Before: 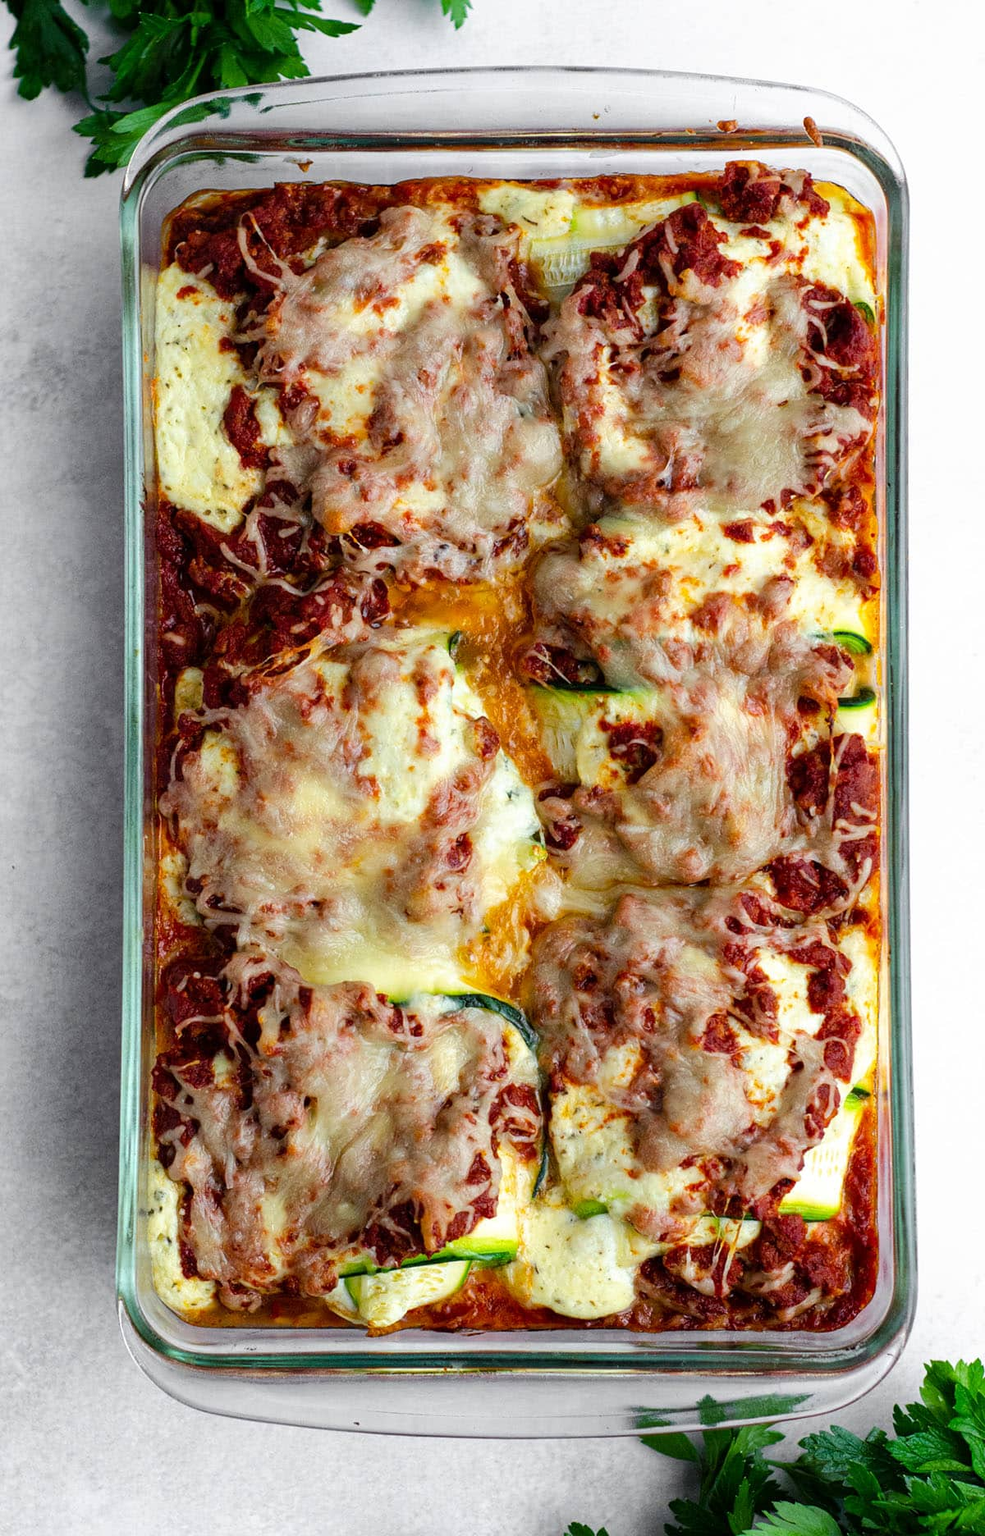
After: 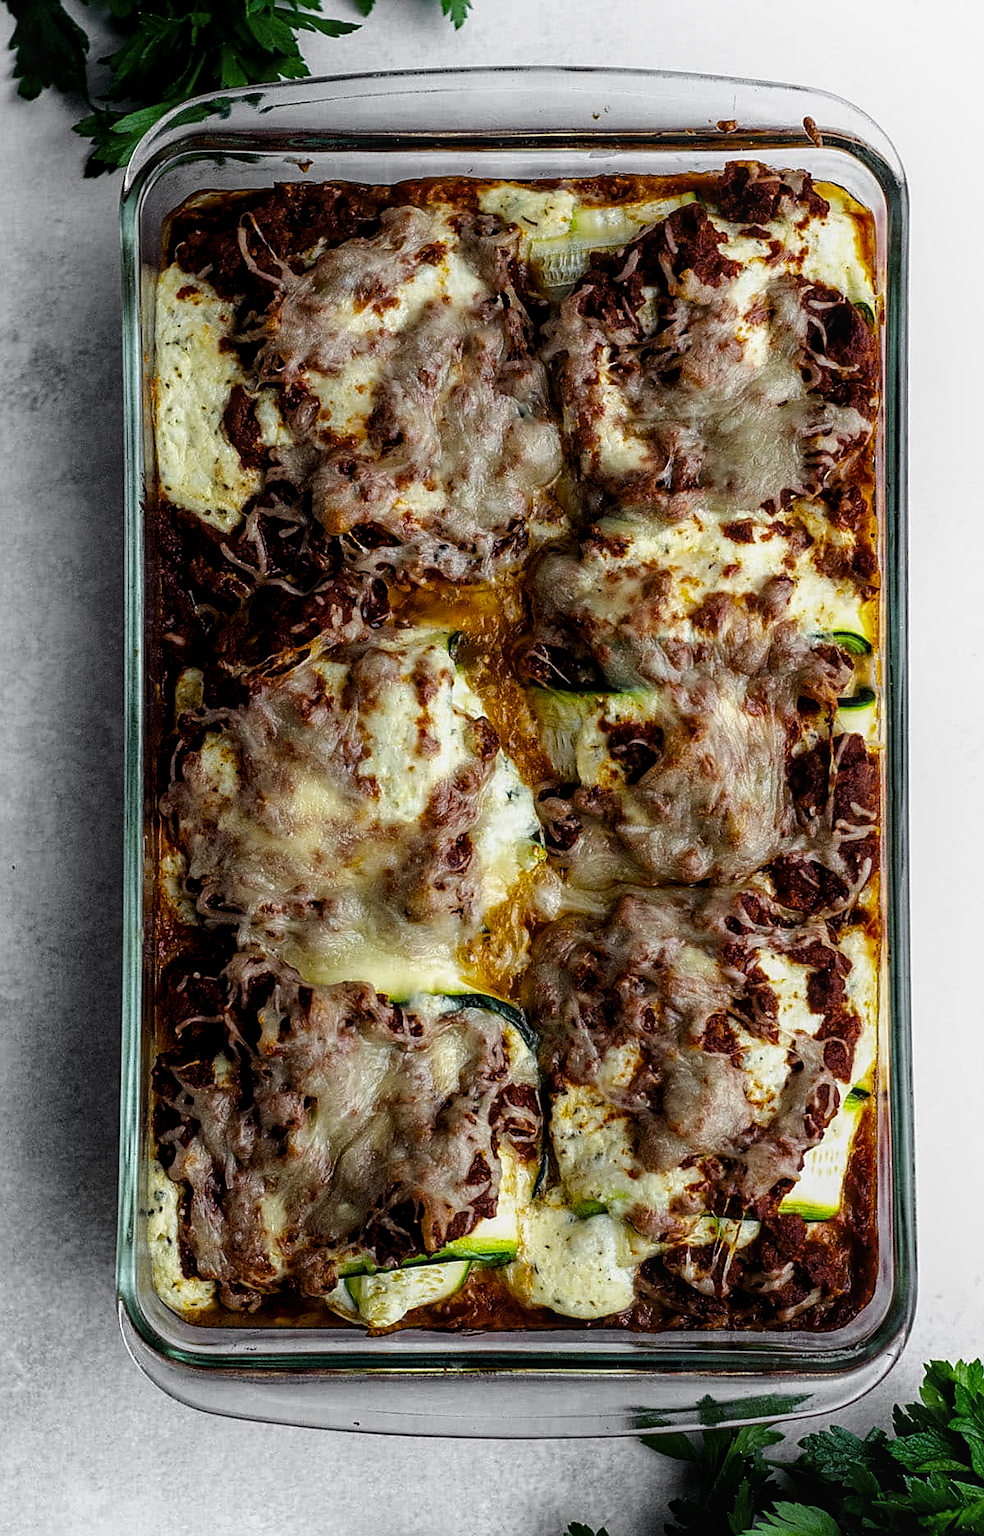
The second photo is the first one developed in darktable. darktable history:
shadows and highlights: shadows -22.37, highlights 45.11, soften with gaussian
tone curve: curves: ch0 [(0, 0) (0.068, 0.031) (0.183, 0.13) (0.341, 0.319) (0.547, 0.545) (0.828, 0.817) (1, 0.968)]; ch1 [(0, 0) (0.23, 0.166) (0.34, 0.308) (0.371, 0.337) (0.429, 0.408) (0.477, 0.466) (0.499, 0.5) (0.529, 0.528) (0.559, 0.578) (0.743, 0.798) (1, 1)]; ch2 [(0, 0) (0.431, 0.419) (0.495, 0.502) (0.524, 0.525) (0.568, 0.543) (0.6, 0.597) (0.634, 0.644) (0.728, 0.722) (1, 1)], preserve colors none
local contrast: on, module defaults
color zones: curves: ch1 [(0, 0.523) (0.143, 0.545) (0.286, 0.52) (0.429, 0.506) (0.571, 0.503) (0.714, 0.503) (0.857, 0.508) (1, 0.523)]
sharpen: on, module defaults
levels: black 0.075%, levels [0, 0.618, 1]
